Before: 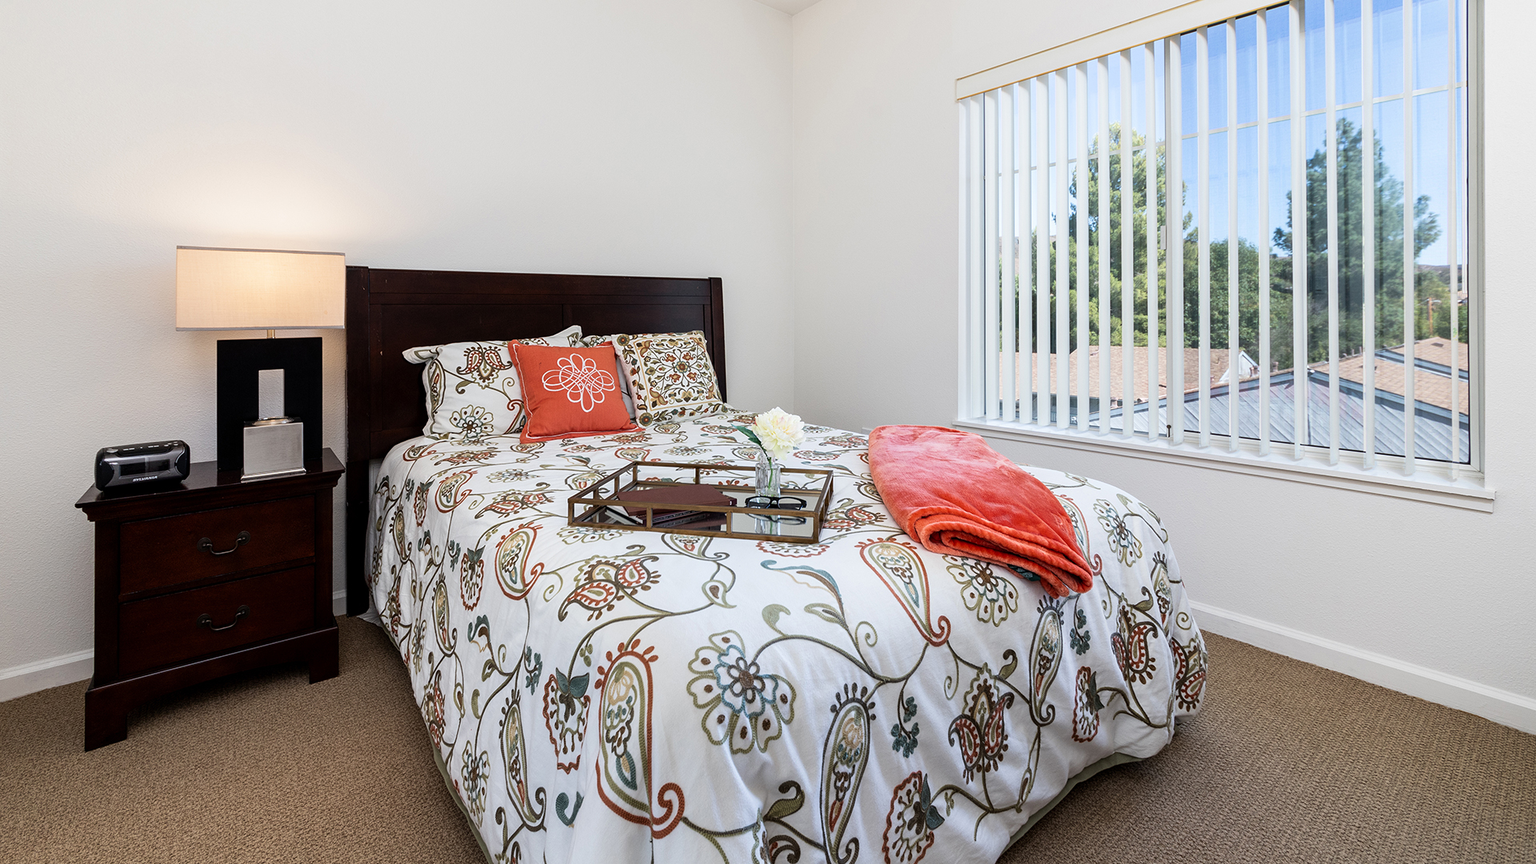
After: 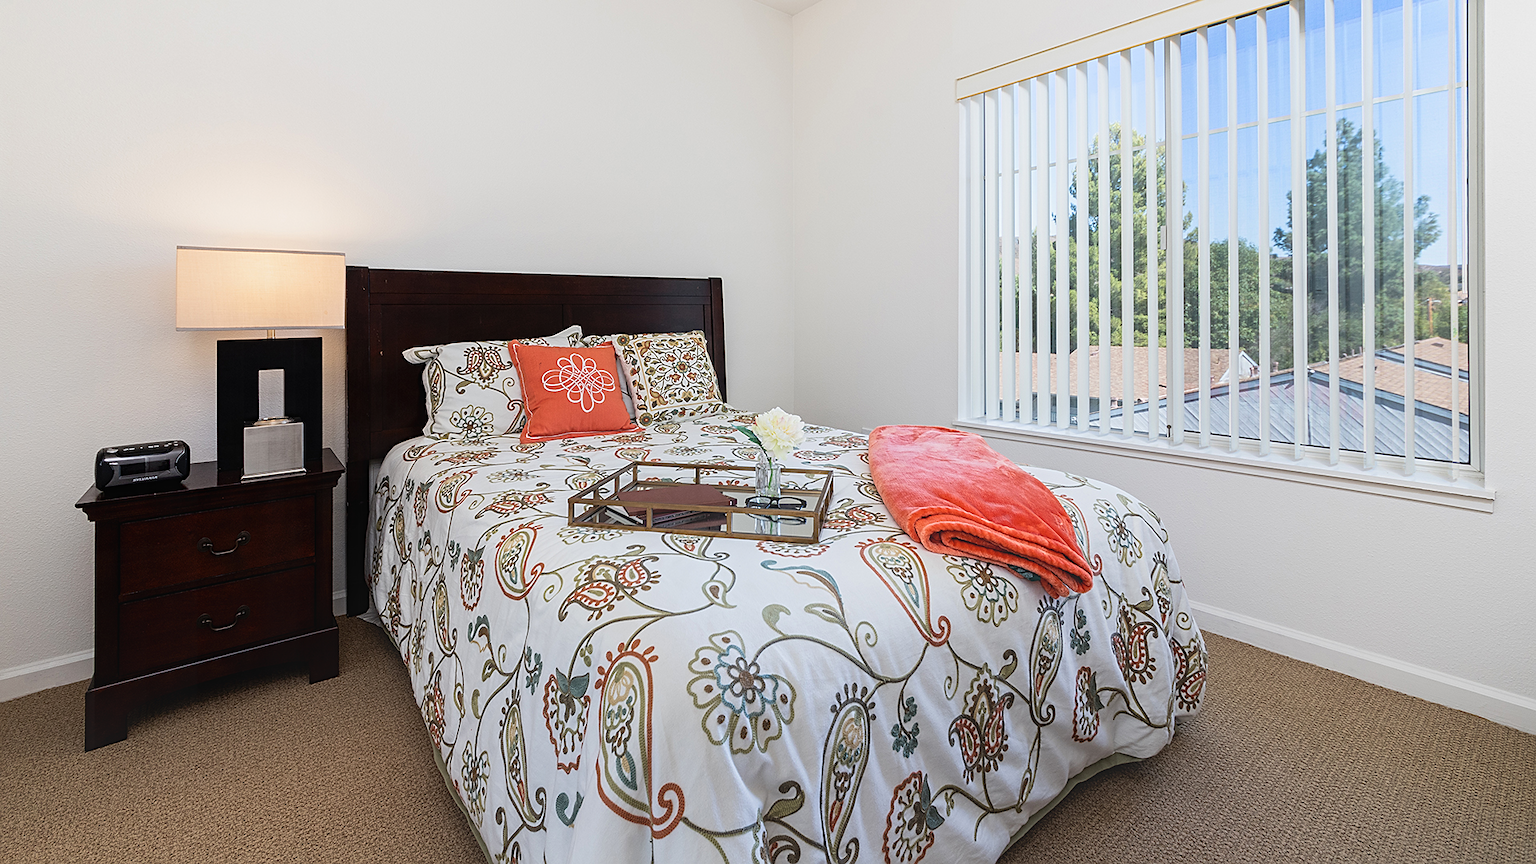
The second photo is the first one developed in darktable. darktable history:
contrast equalizer: y [[0.439, 0.44, 0.442, 0.457, 0.493, 0.498], [0.5 ×6], [0.5 ×6], [0 ×6], [0 ×6]]
white balance: emerald 1
color balance rgb: global vibrance 10%
sharpen: radius 1.559, amount 0.373, threshold 1.271
